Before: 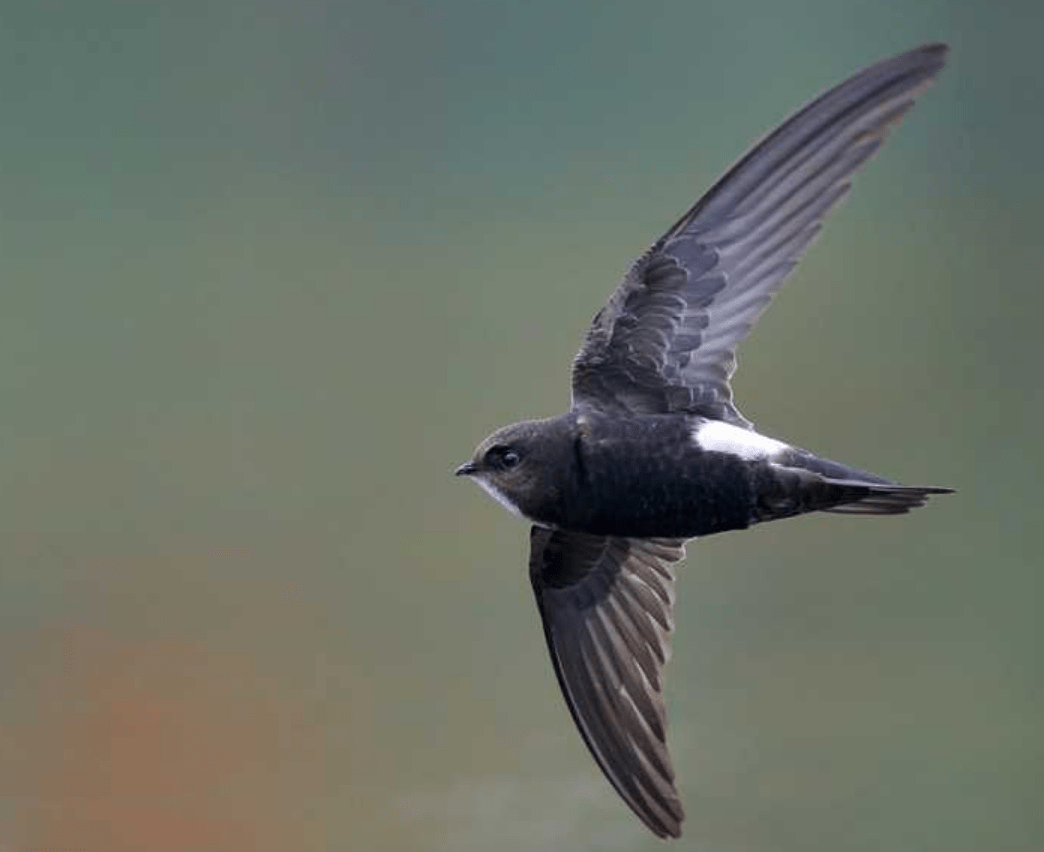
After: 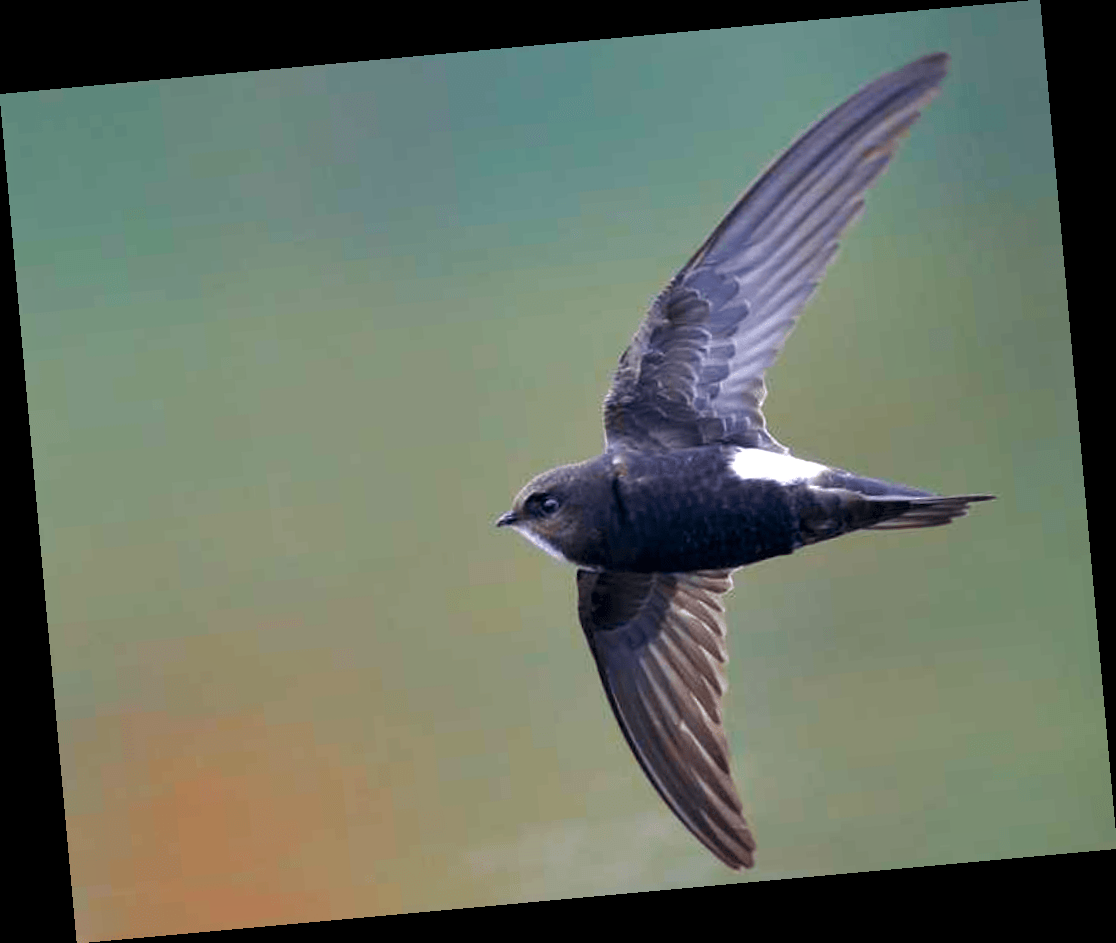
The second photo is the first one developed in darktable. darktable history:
rotate and perspective: rotation -5.2°, automatic cropping off
color balance rgb: linear chroma grading › shadows -2.2%, linear chroma grading › highlights -15%, linear chroma grading › global chroma -10%, linear chroma grading › mid-tones -10%, perceptual saturation grading › global saturation 45%, perceptual saturation grading › highlights -50%, perceptual saturation grading › shadows 30%, perceptual brilliance grading › global brilliance 18%, global vibrance 45%
tone equalizer: on, module defaults
exposure: exposure 0 EV, compensate highlight preservation false
